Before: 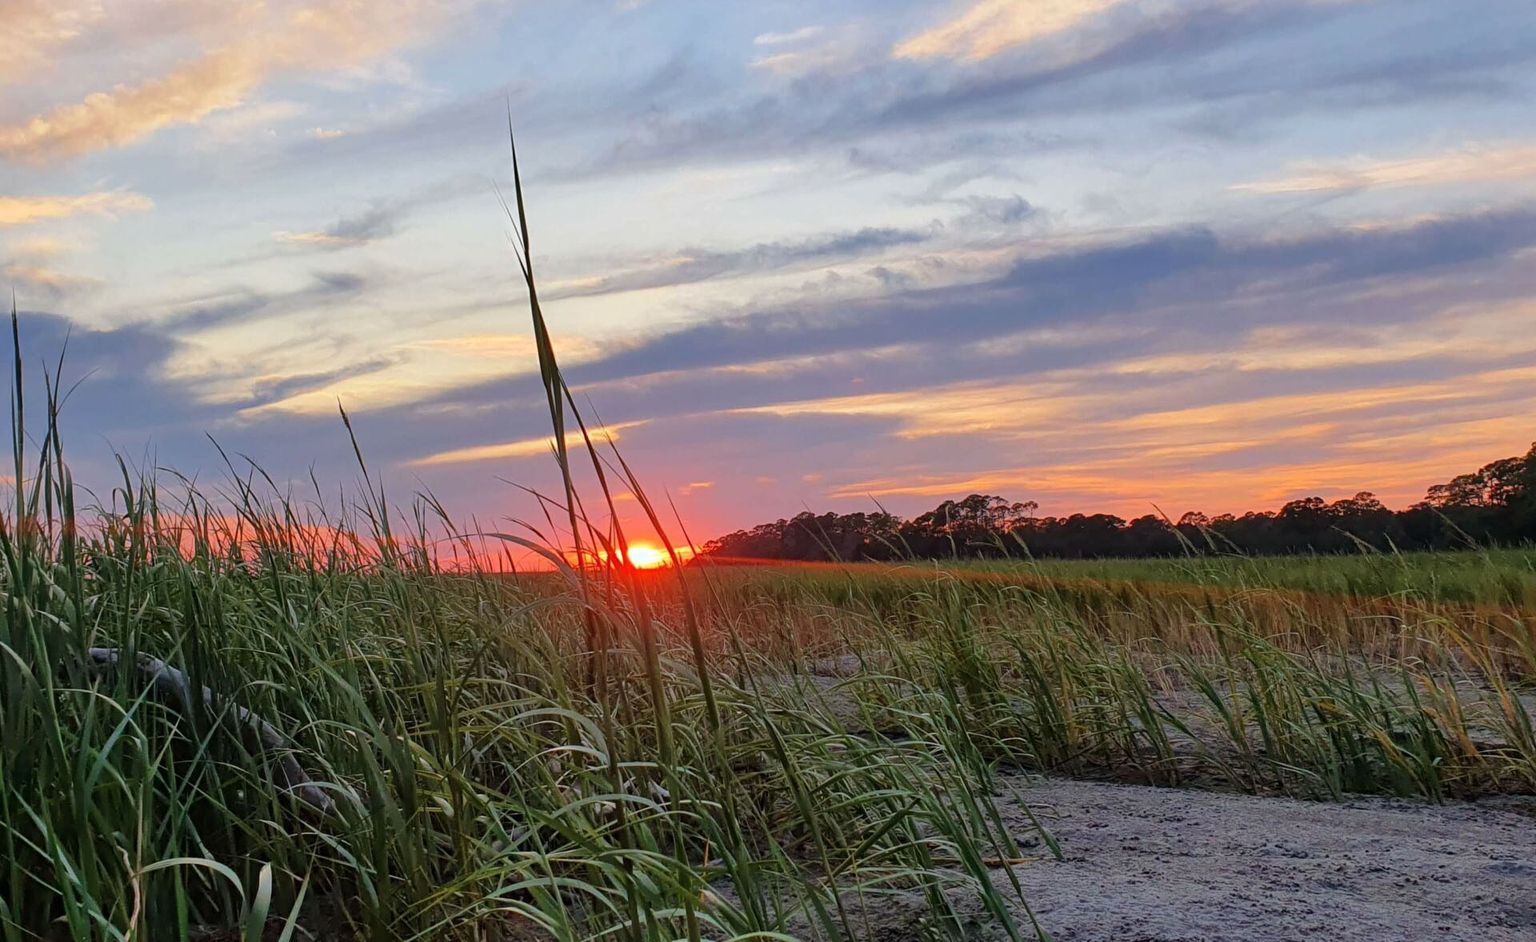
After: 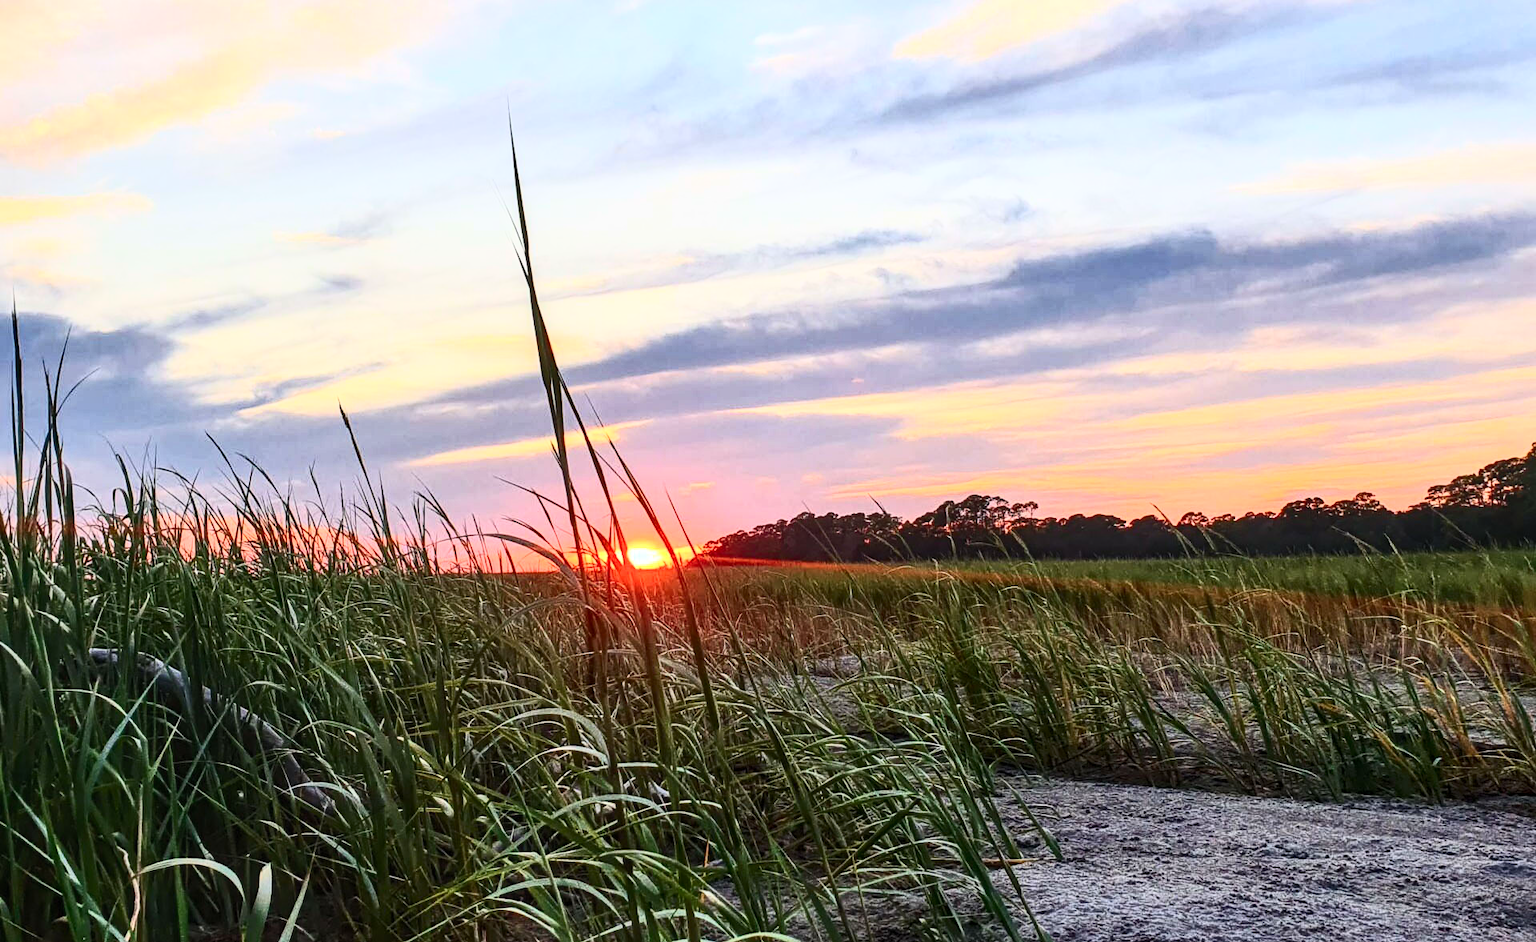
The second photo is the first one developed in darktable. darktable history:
local contrast: on, module defaults
contrast brightness saturation: contrast 0.62, brightness 0.34, saturation 0.14
